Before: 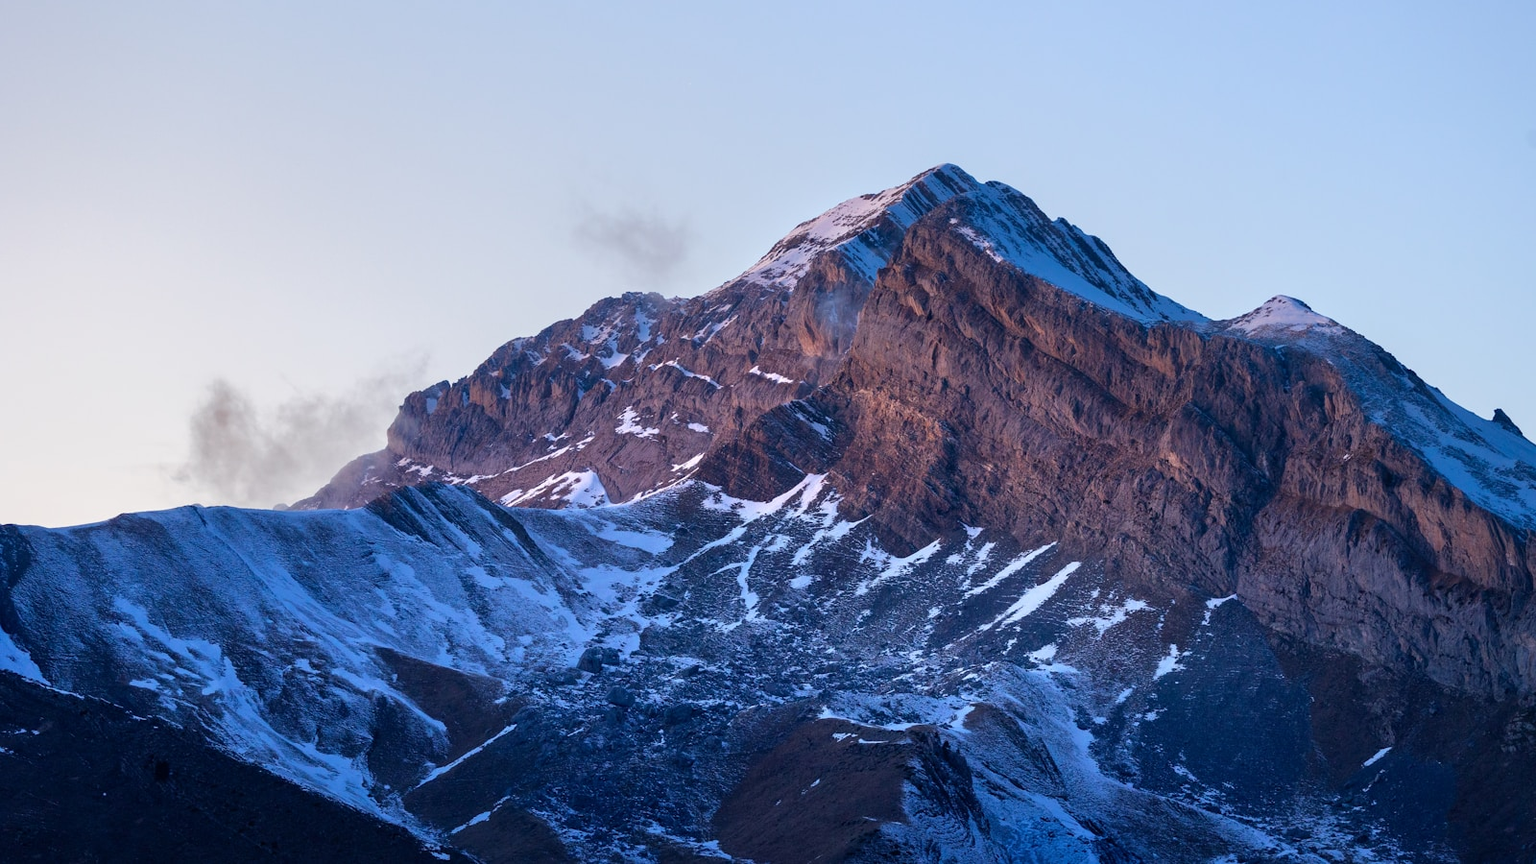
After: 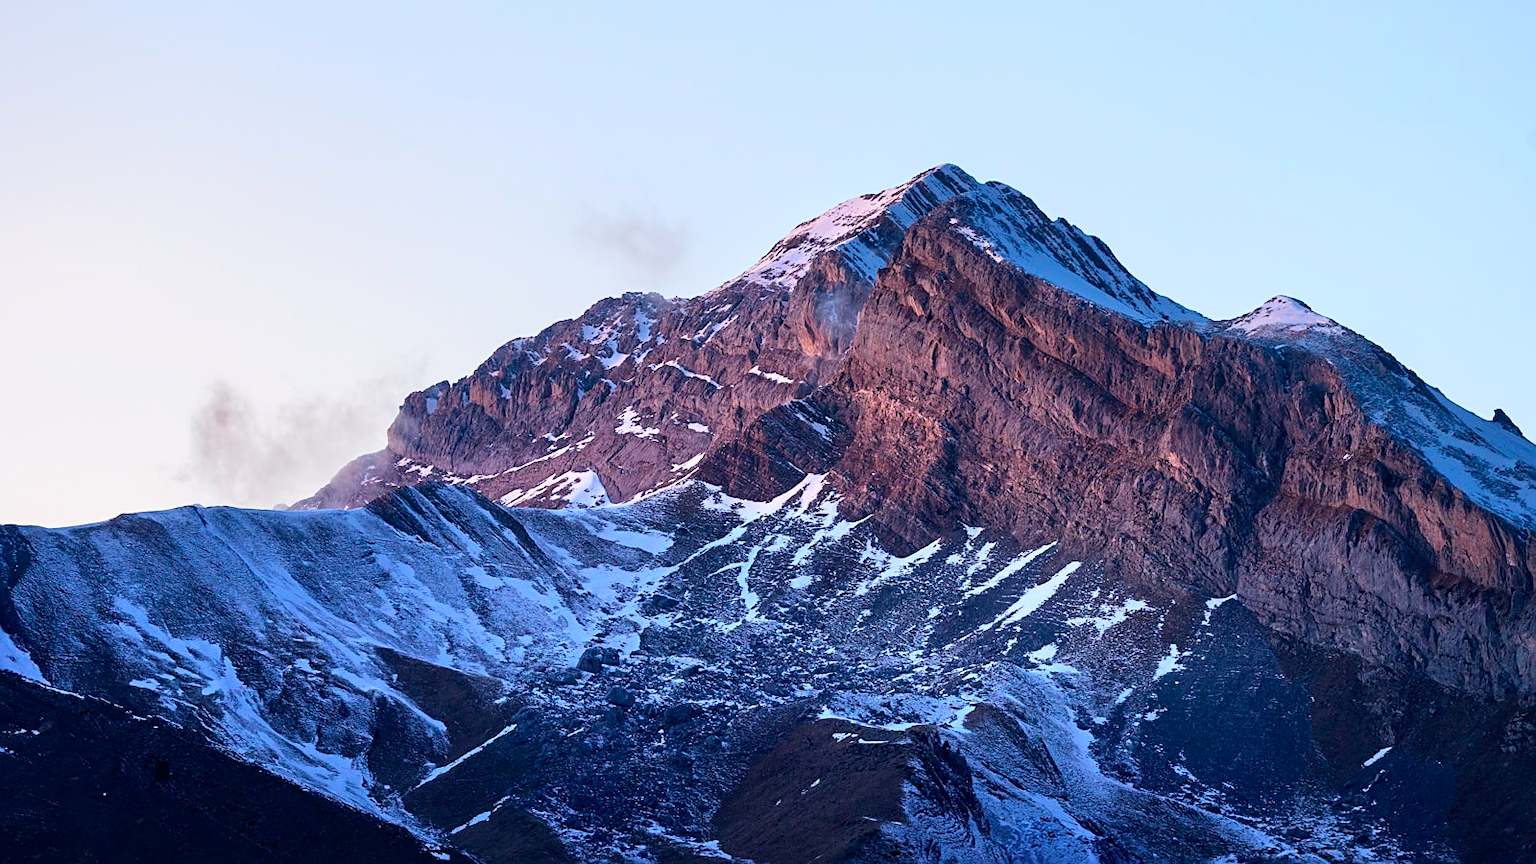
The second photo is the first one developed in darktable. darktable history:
tone curve: curves: ch0 [(0, 0) (0.051, 0.03) (0.096, 0.071) (0.241, 0.247) (0.455, 0.525) (0.594, 0.697) (0.741, 0.845) (0.871, 0.933) (1, 0.984)]; ch1 [(0, 0) (0.1, 0.038) (0.318, 0.243) (0.399, 0.351) (0.478, 0.469) (0.499, 0.499) (0.534, 0.549) (0.565, 0.594) (0.601, 0.634) (0.666, 0.7) (1, 1)]; ch2 [(0, 0) (0.453, 0.45) (0.479, 0.483) (0.504, 0.499) (0.52, 0.519) (0.541, 0.559) (0.592, 0.612) (0.824, 0.815) (1, 1)], color space Lab, independent channels, preserve colors none
sharpen: on, module defaults
